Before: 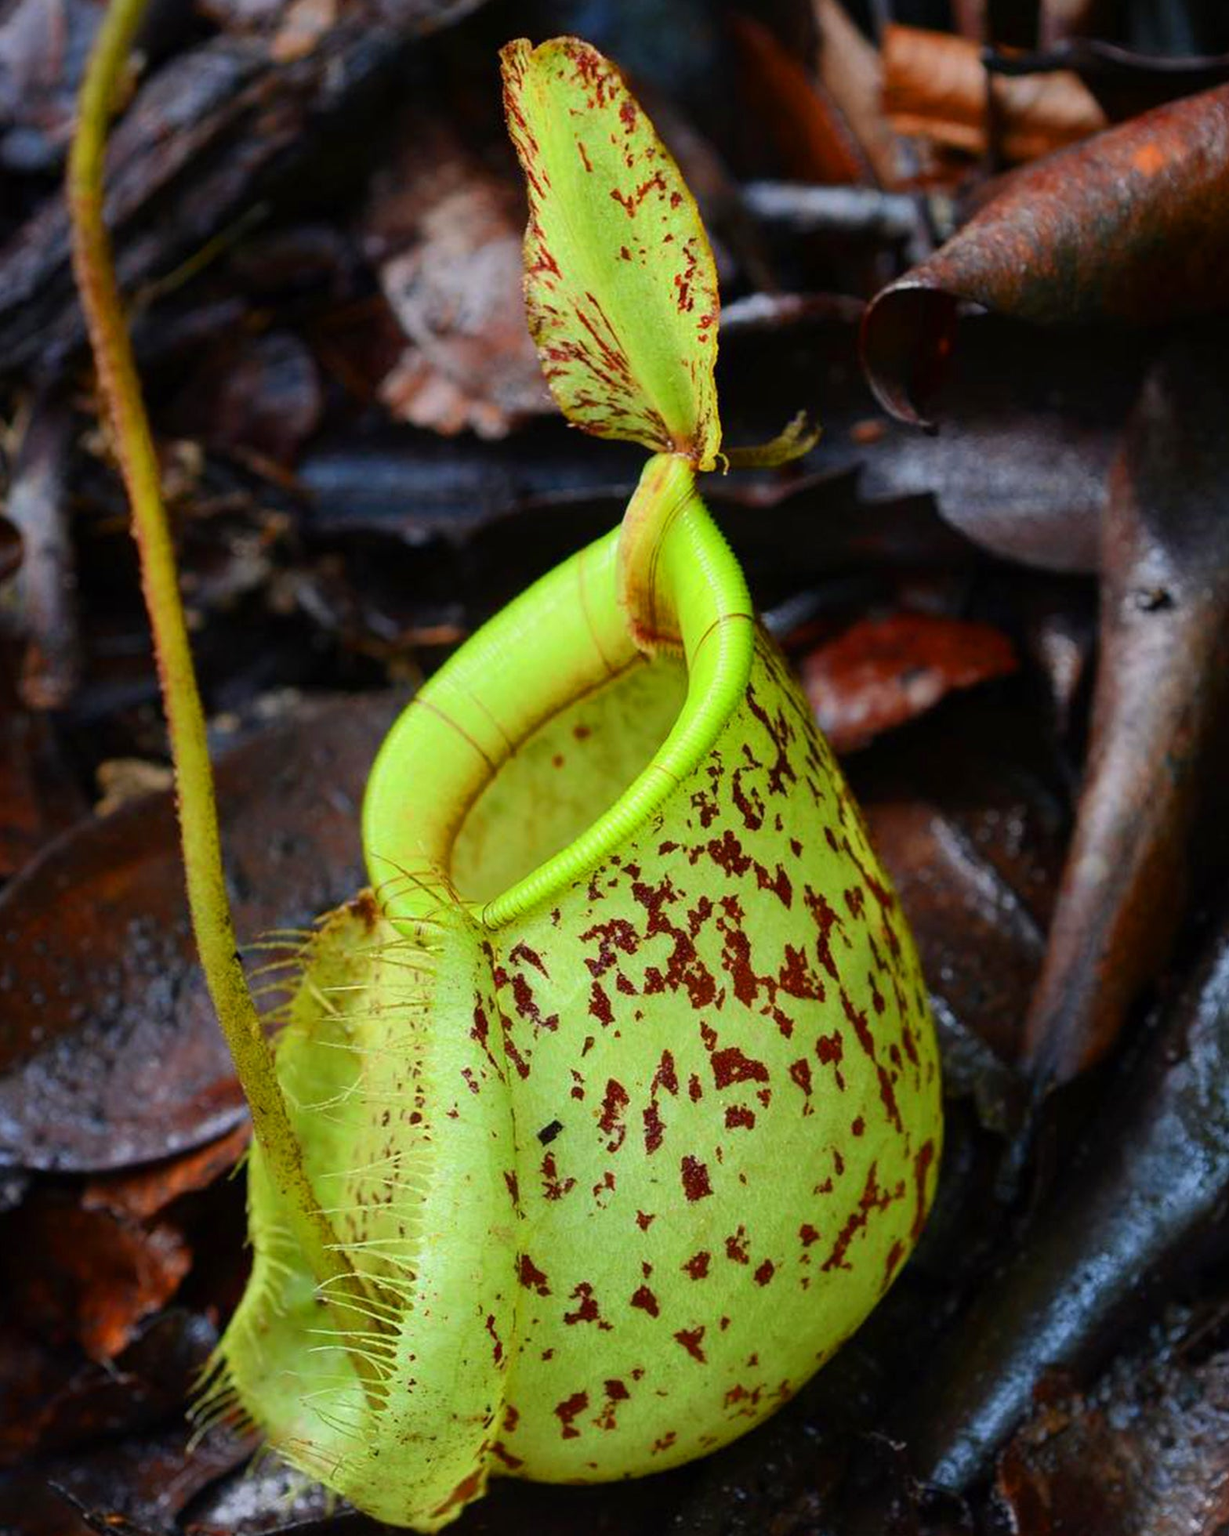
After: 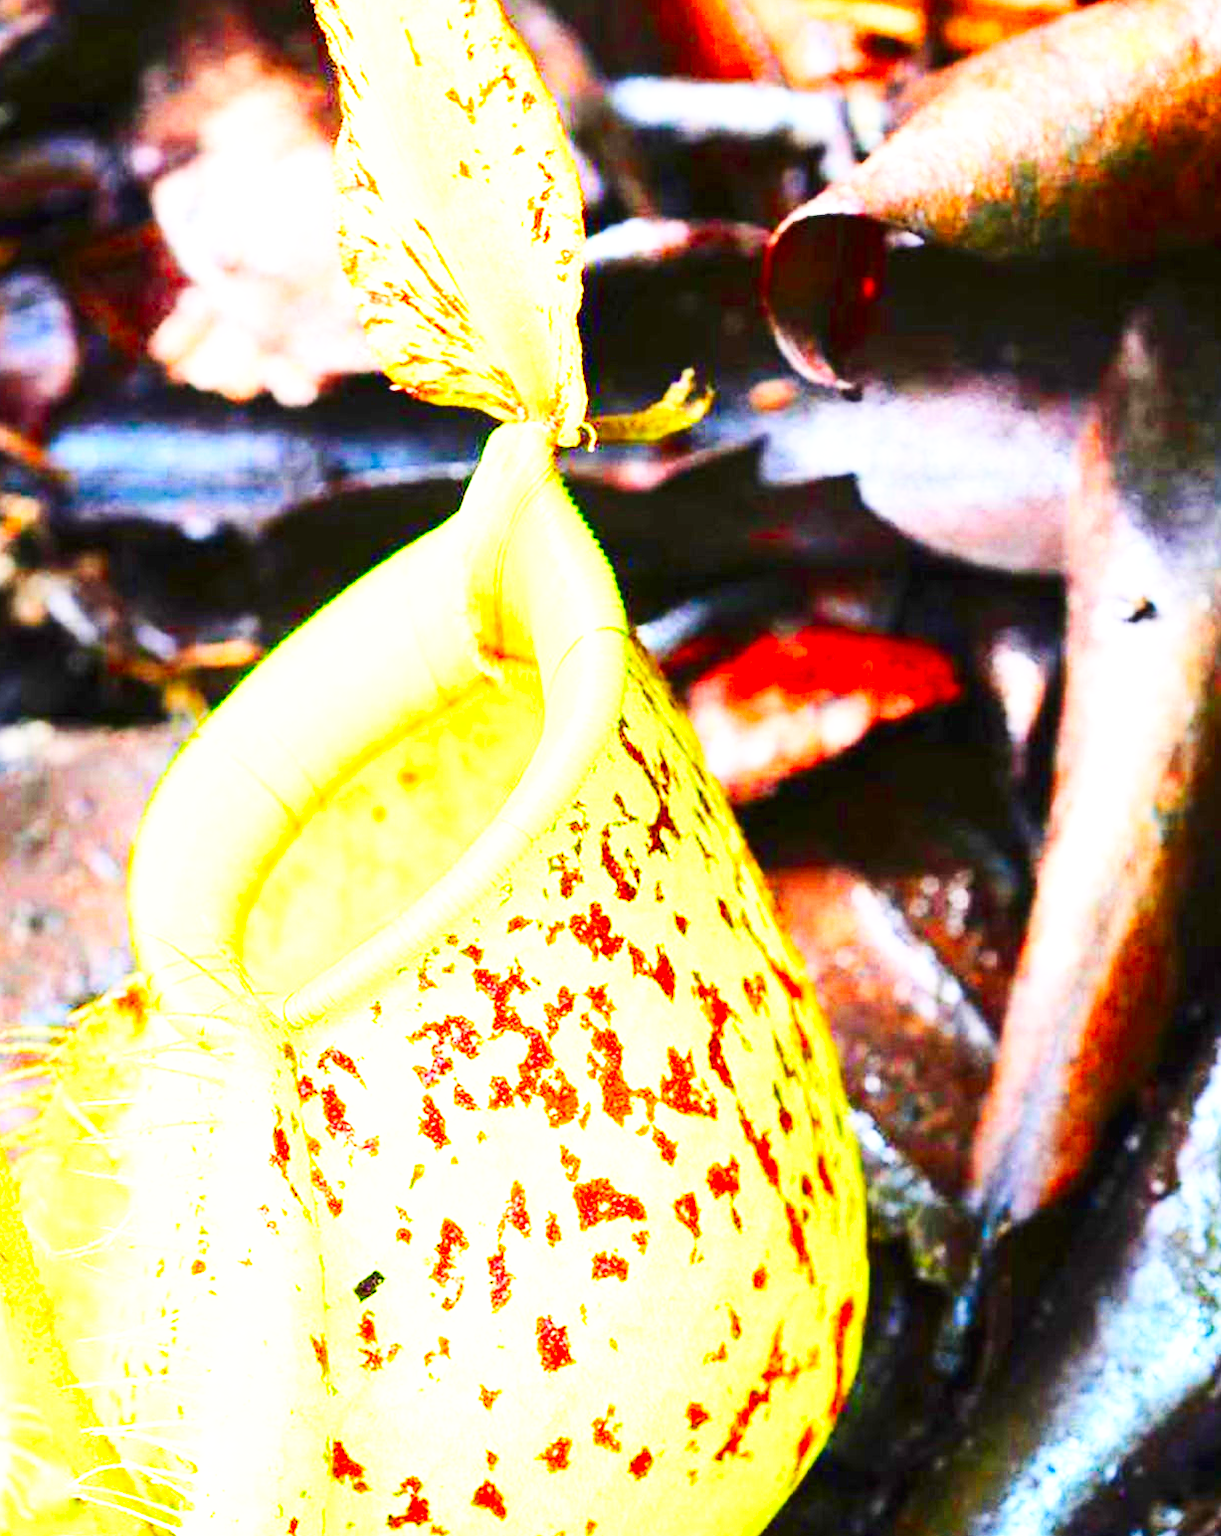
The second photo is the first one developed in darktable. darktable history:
crop and rotate: left 21.19%, top 7.888%, right 0.469%, bottom 13.334%
contrast brightness saturation: contrast 0.226, brightness 0.105, saturation 0.292
exposure: black level correction 0, exposure 2.103 EV, compensate exposure bias true, compensate highlight preservation false
base curve: curves: ch0 [(0, 0.003) (0.001, 0.002) (0.006, 0.004) (0.02, 0.022) (0.048, 0.086) (0.094, 0.234) (0.162, 0.431) (0.258, 0.629) (0.385, 0.8) (0.548, 0.918) (0.751, 0.988) (1, 1)], preserve colors none
tone equalizer: on, module defaults
